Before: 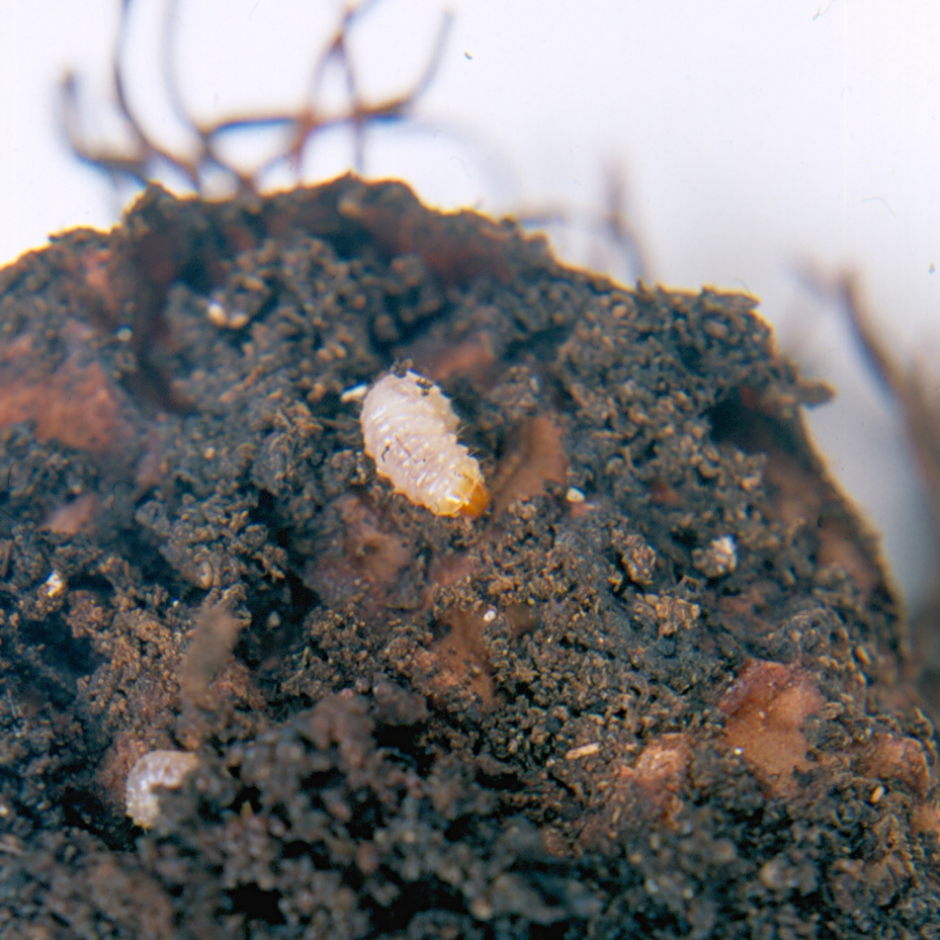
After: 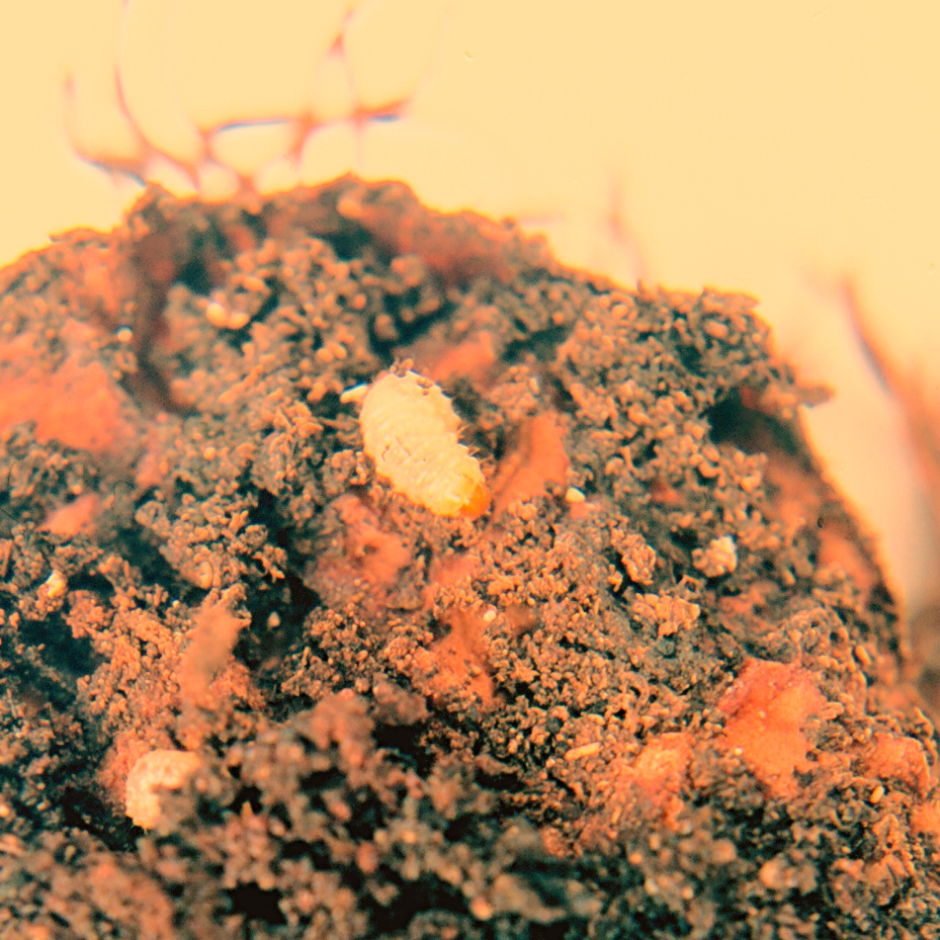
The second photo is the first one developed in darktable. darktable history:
white balance: red 1.467, blue 0.684
base curve: curves: ch0 [(0, 0) (0.025, 0.046) (0.112, 0.277) (0.467, 0.74) (0.814, 0.929) (1, 0.942)]
